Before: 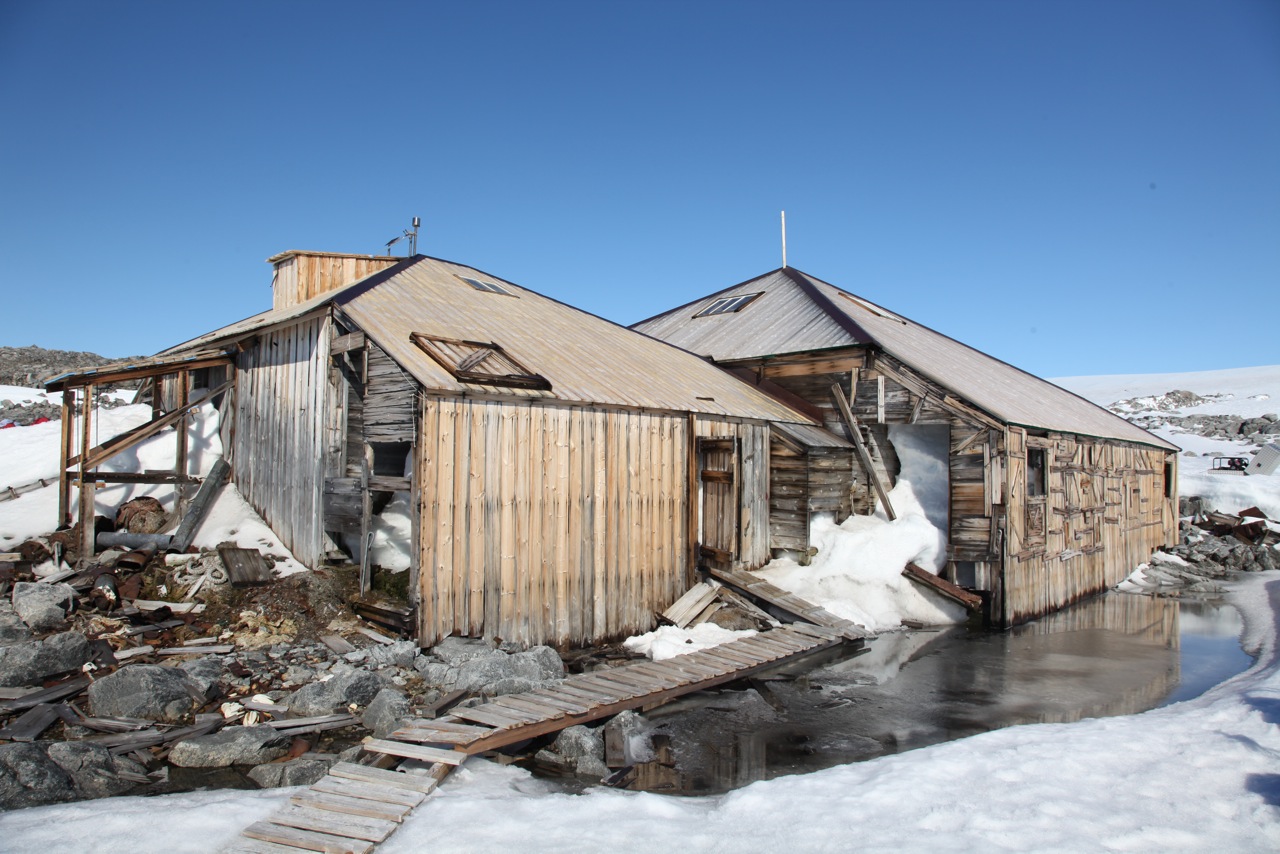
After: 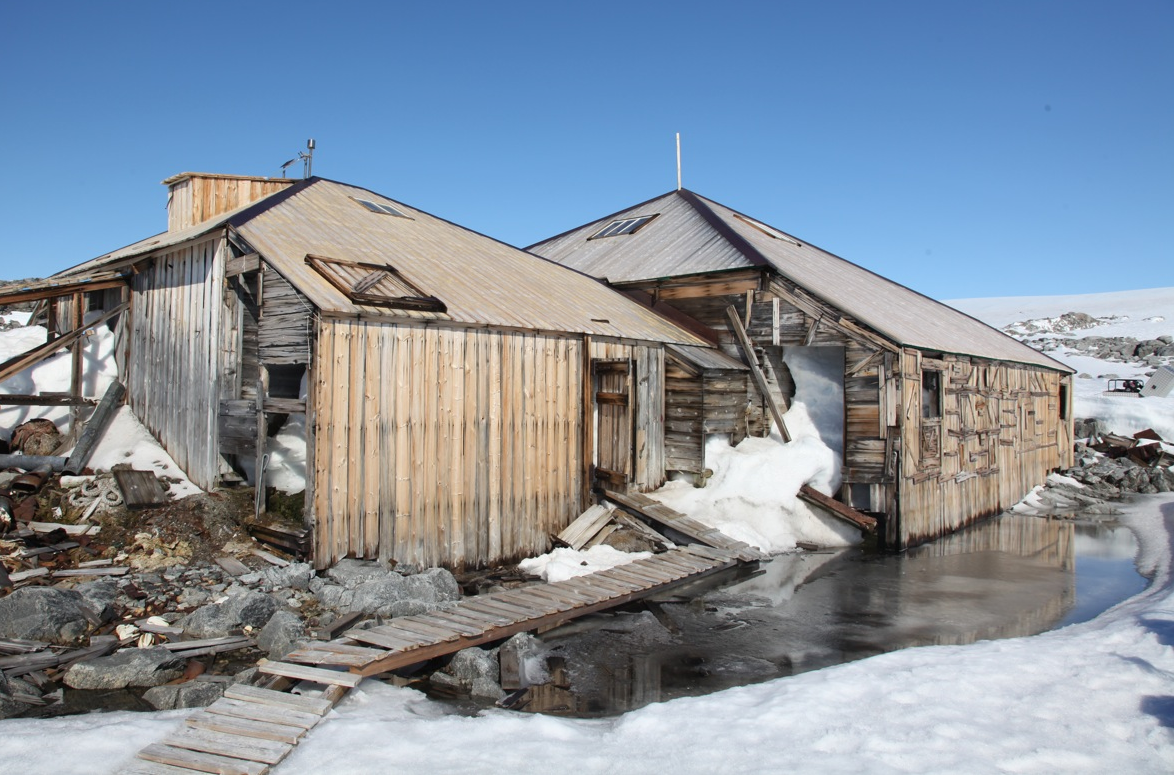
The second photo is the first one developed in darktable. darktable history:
local contrast: mode bilateral grid, contrast 100, coarseness 100, detail 91%, midtone range 0.2
crop and rotate: left 8.262%, top 9.226%
